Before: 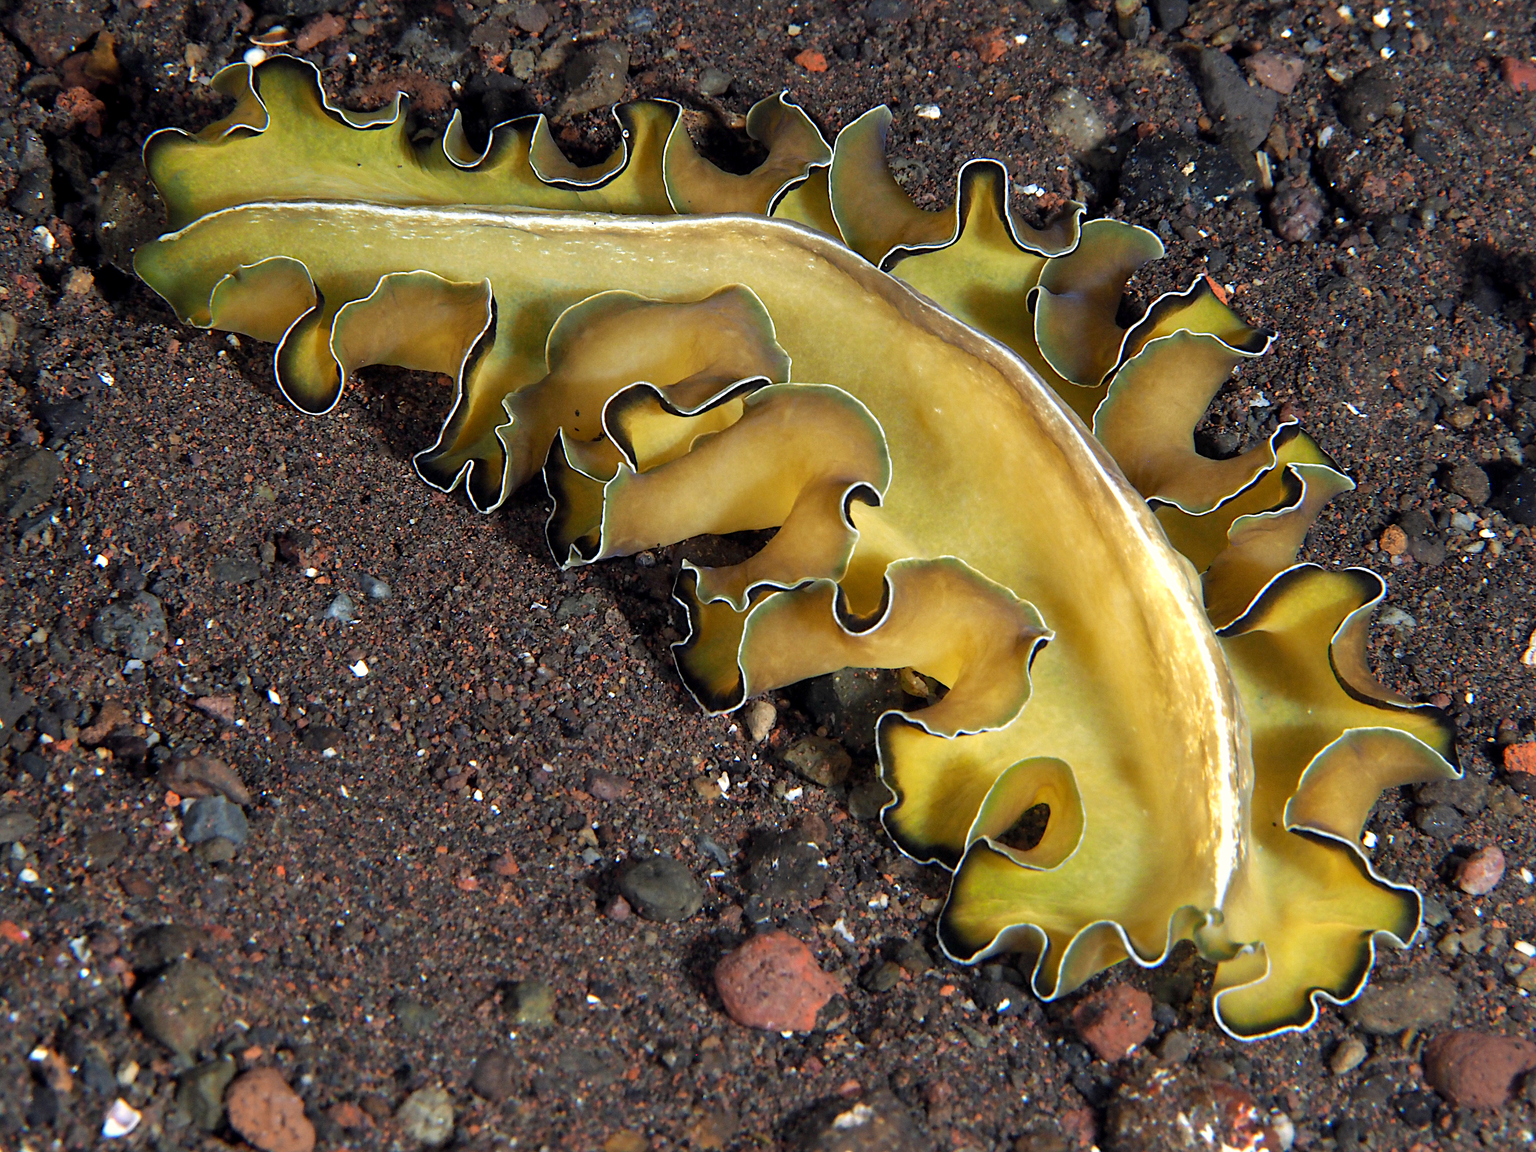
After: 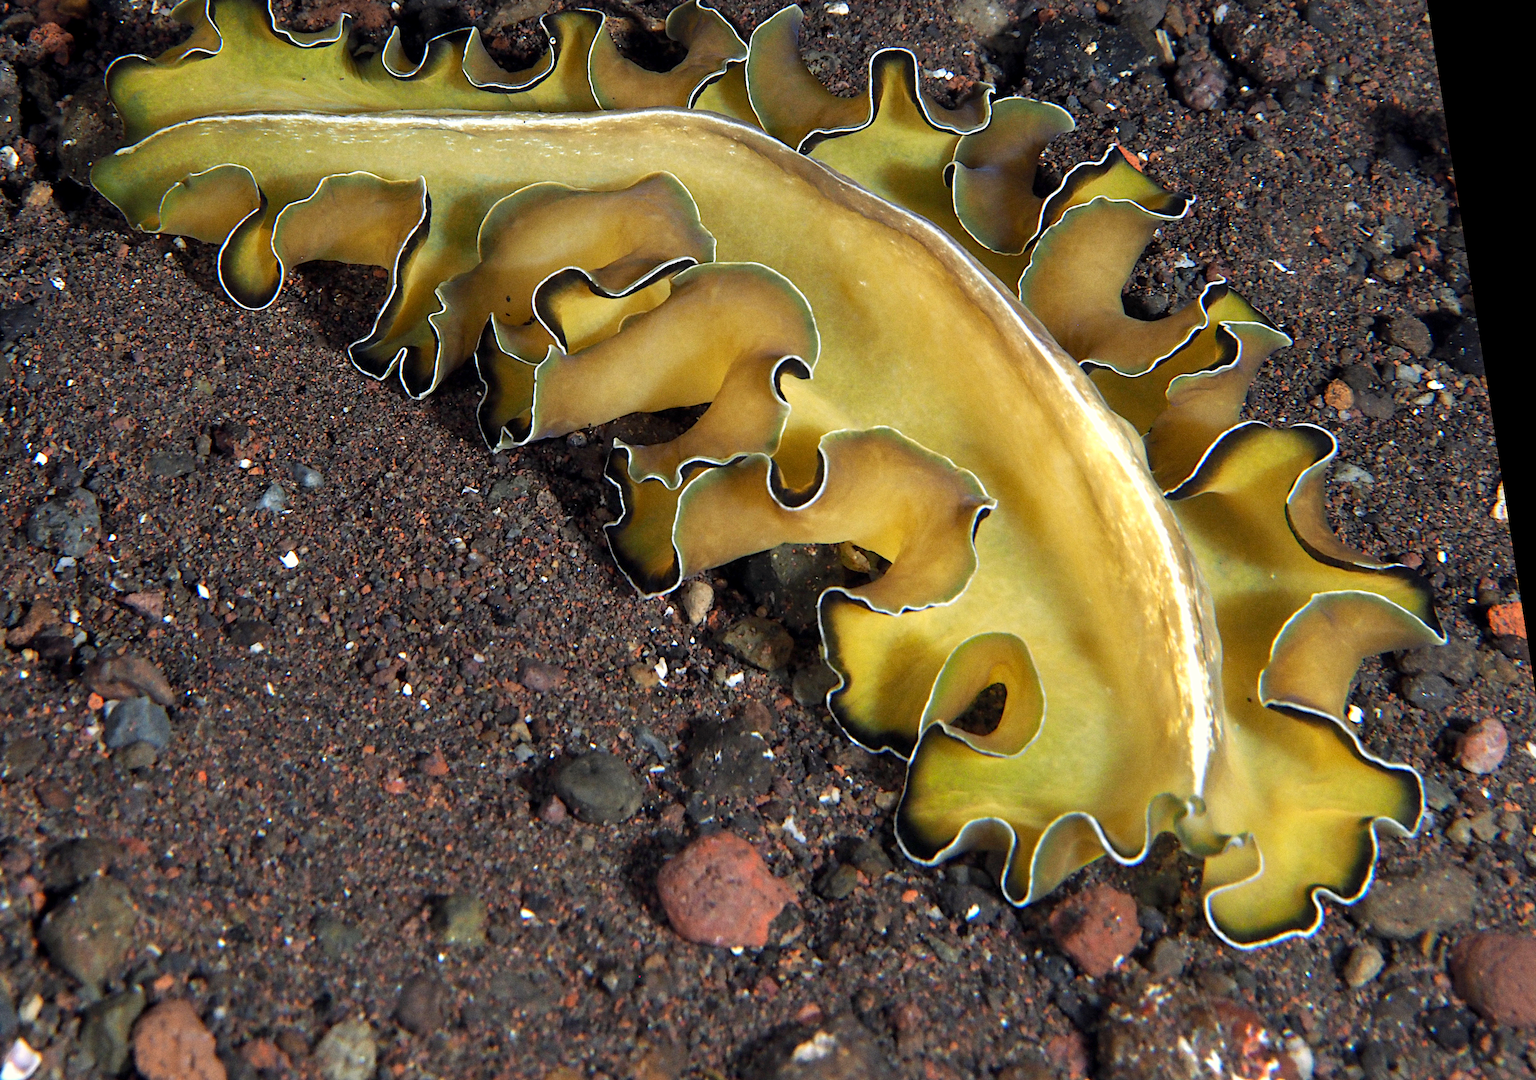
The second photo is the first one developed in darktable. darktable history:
grain: coarseness 0.09 ISO
rotate and perspective: rotation 0.128°, lens shift (vertical) -0.181, lens shift (horizontal) -0.044, shear 0.001, automatic cropping off
crop and rotate: angle 1.96°, left 5.673%, top 5.673%
